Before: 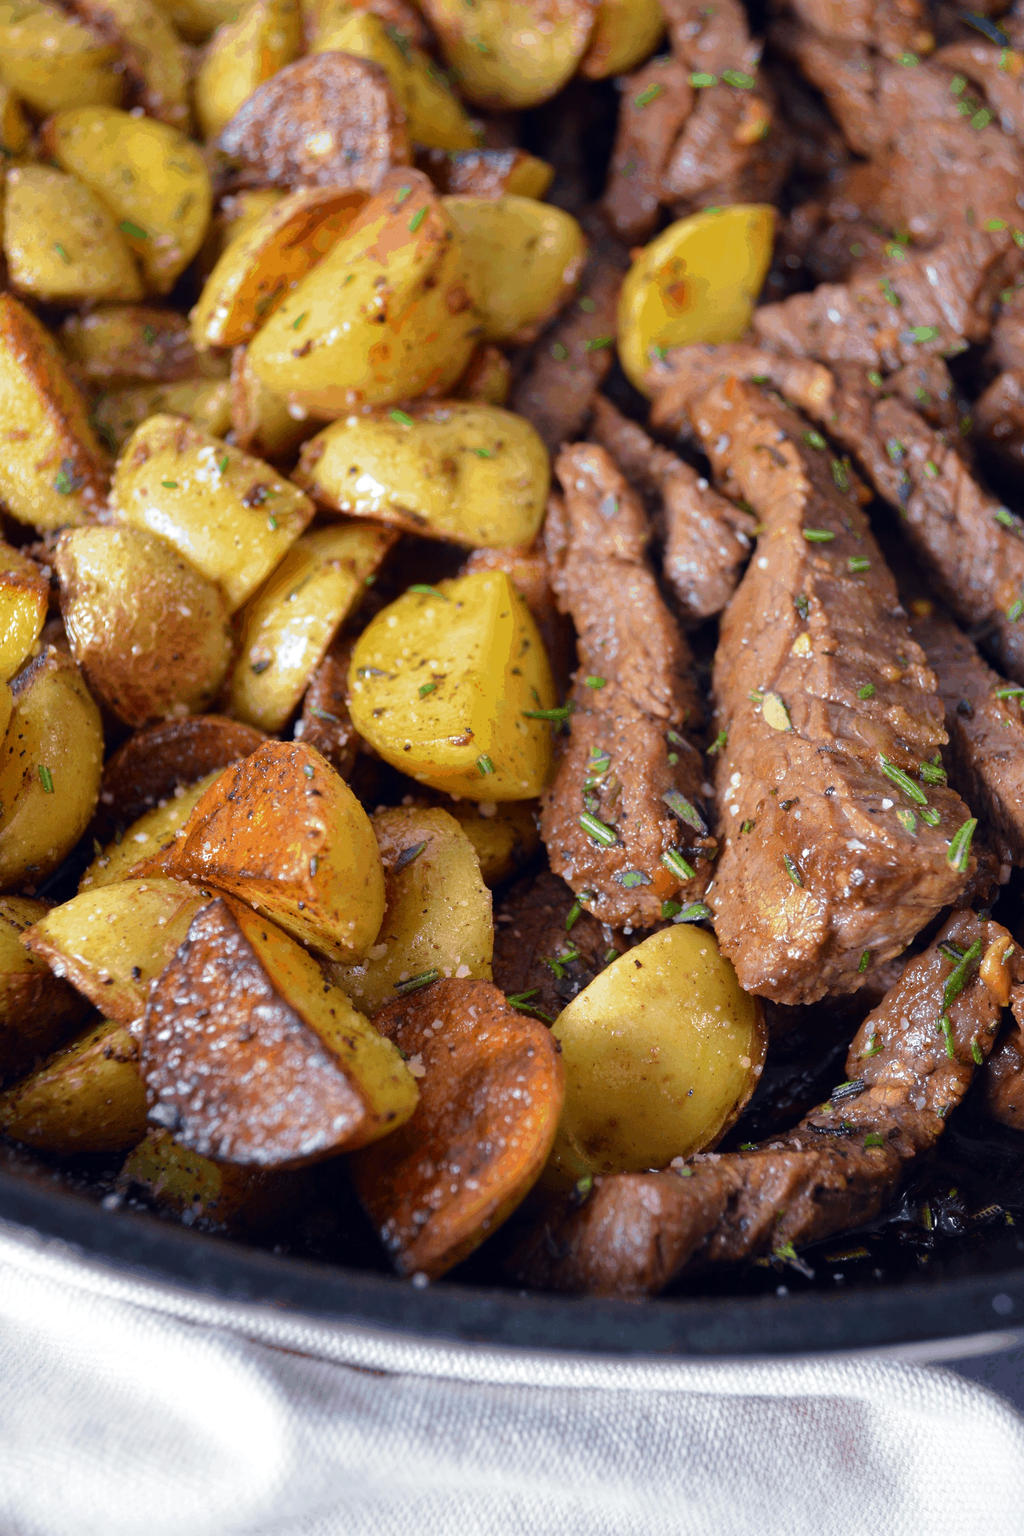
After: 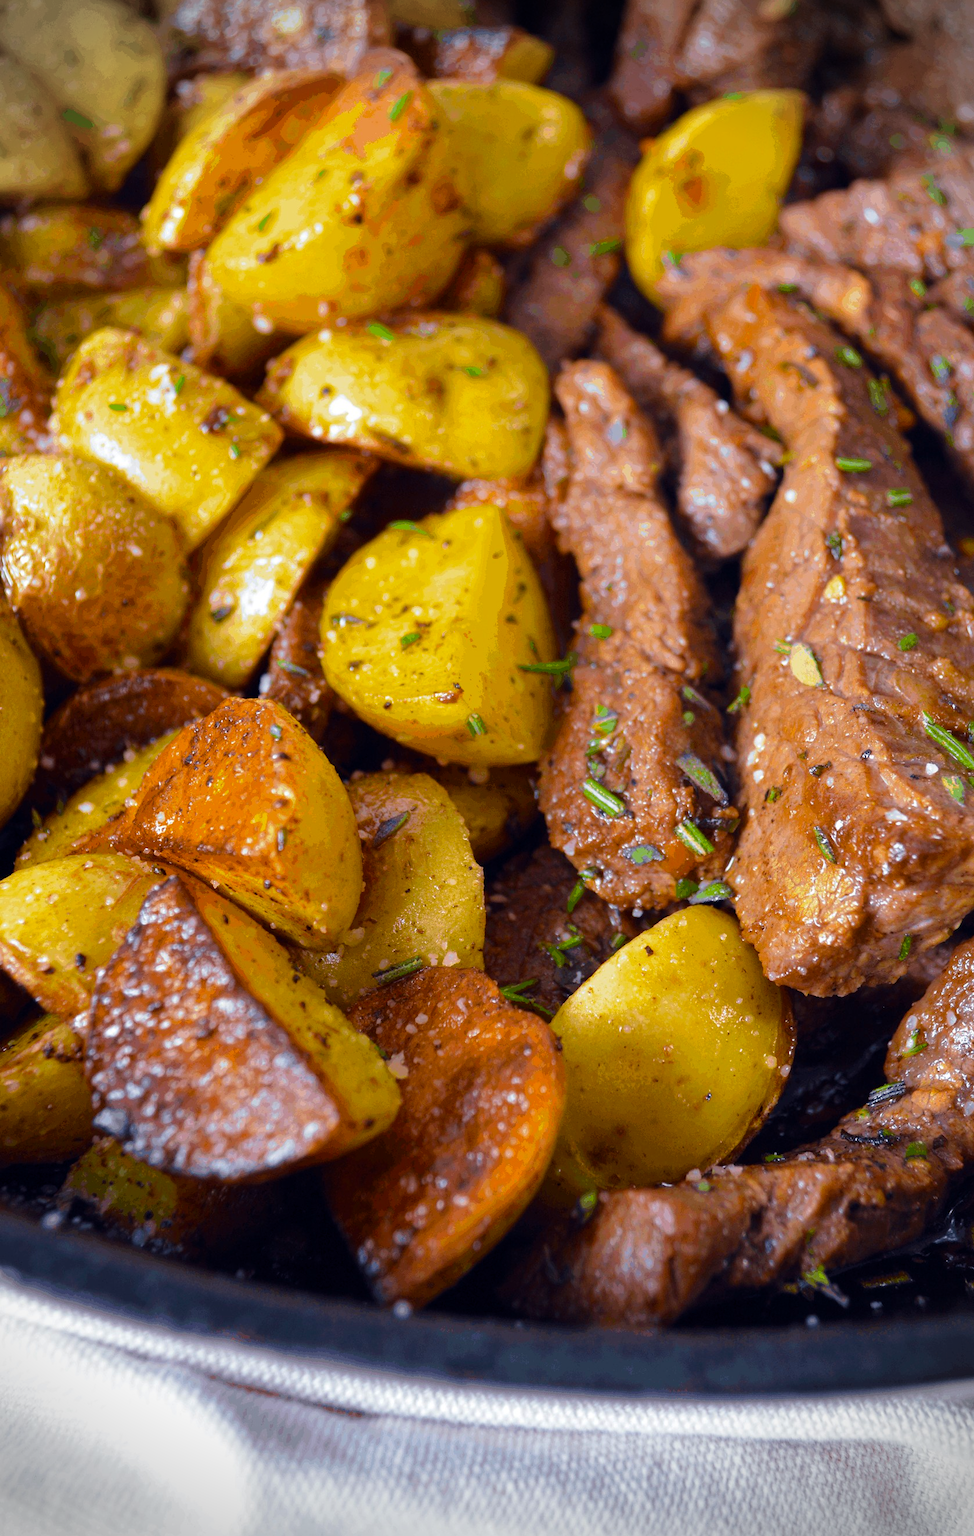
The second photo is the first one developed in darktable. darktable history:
crop: left 6.446%, top 8.188%, right 9.538%, bottom 3.548%
vignetting: fall-off start 88.03%, fall-off radius 24.9%
color balance rgb: perceptual saturation grading › global saturation 25%, global vibrance 20%
